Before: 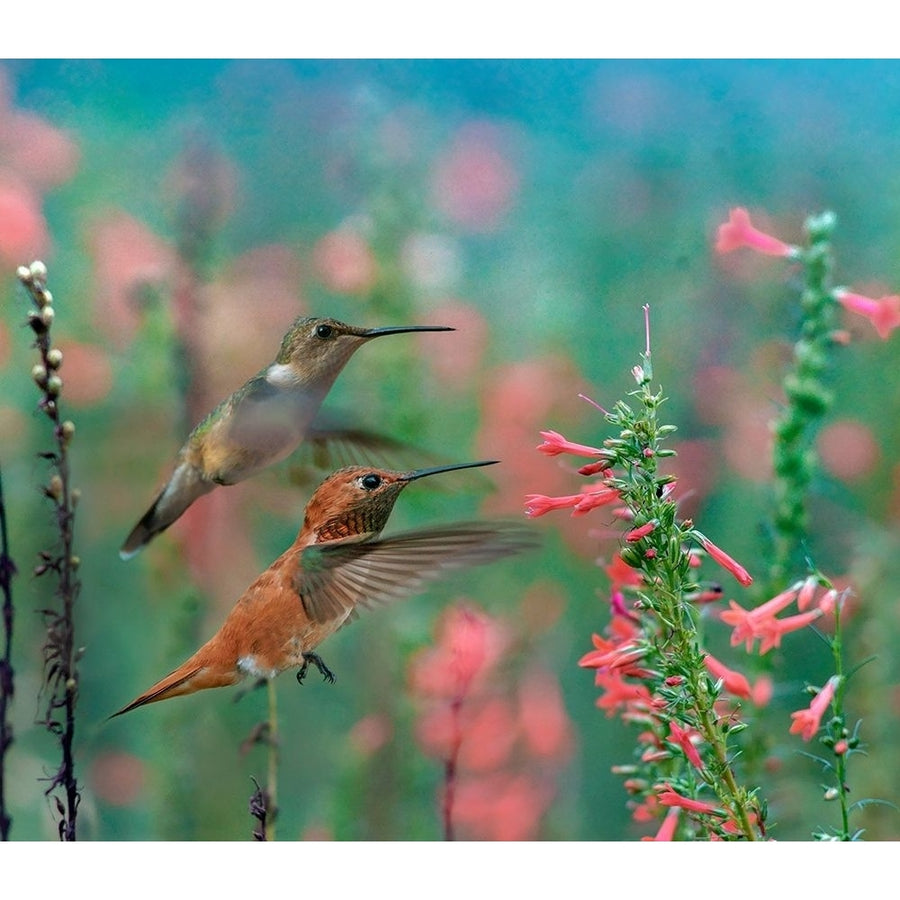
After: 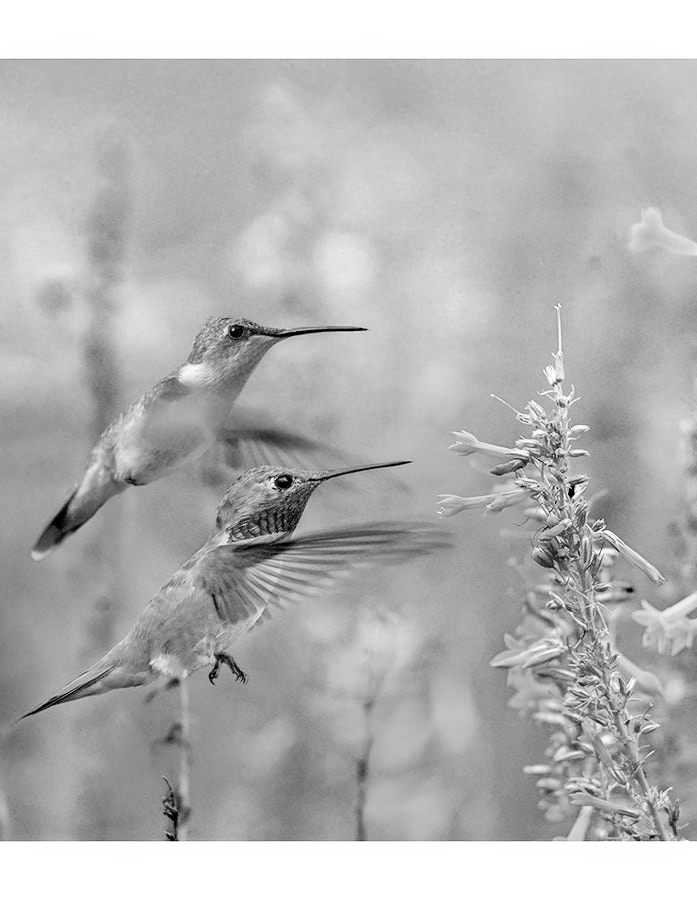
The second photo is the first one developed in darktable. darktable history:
filmic rgb: middle gray luminance 9.23%, black relative exposure -10.55 EV, white relative exposure 3.45 EV, threshold 6 EV, target black luminance 0%, hardness 5.98, latitude 59.69%, contrast 1.087, highlights saturation mix 5%, shadows ↔ highlights balance 29.23%, add noise in highlights 0, preserve chrominance no, color science v3 (2019), use custom middle-gray values true, iterations of high-quality reconstruction 0, contrast in highlights soft, enable highlight reconstruction true
monochrome: on, module defaults
crop: left 9.88%, right 12.664%
